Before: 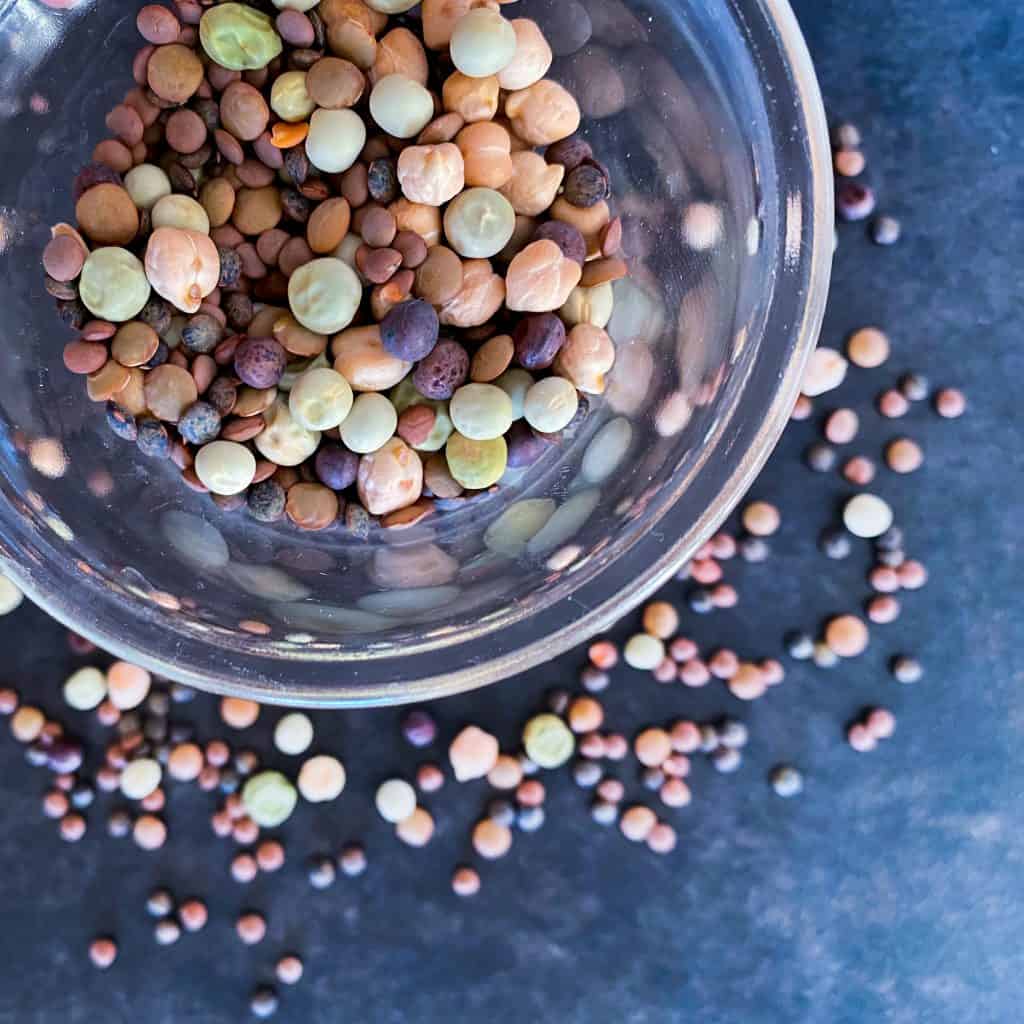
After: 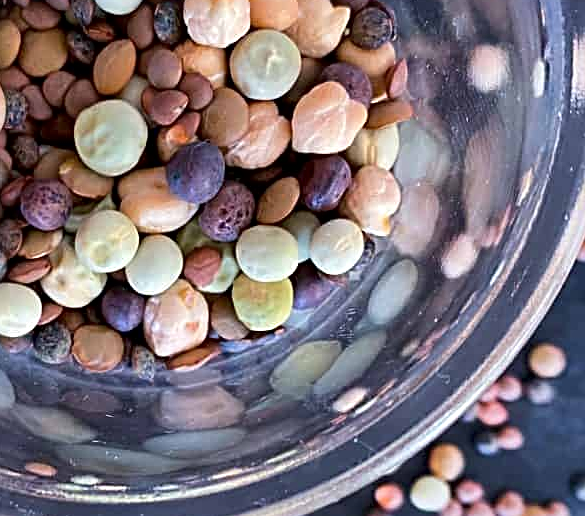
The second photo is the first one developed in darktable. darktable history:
crop: left 20.932%, top 15.471%, right 21.848%, bottom 34.081%
local contrast: mode bilateral grid, contrast 20, coarseness 50, detail 120%, midtone range 0.2
sharpen: radius 3.119
